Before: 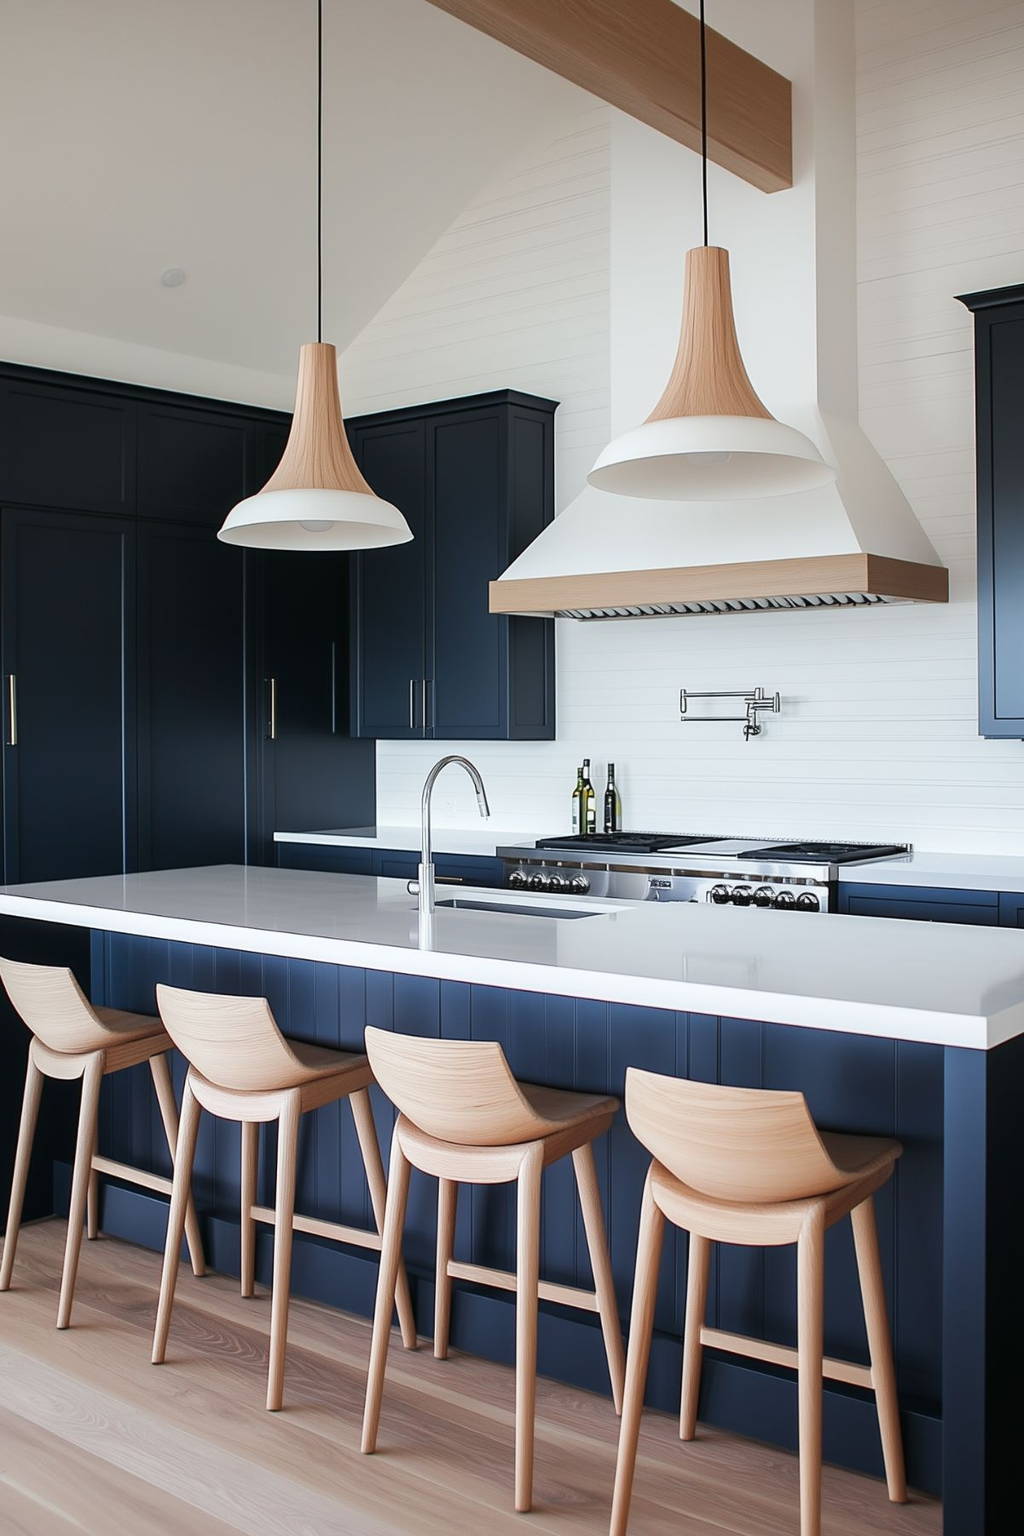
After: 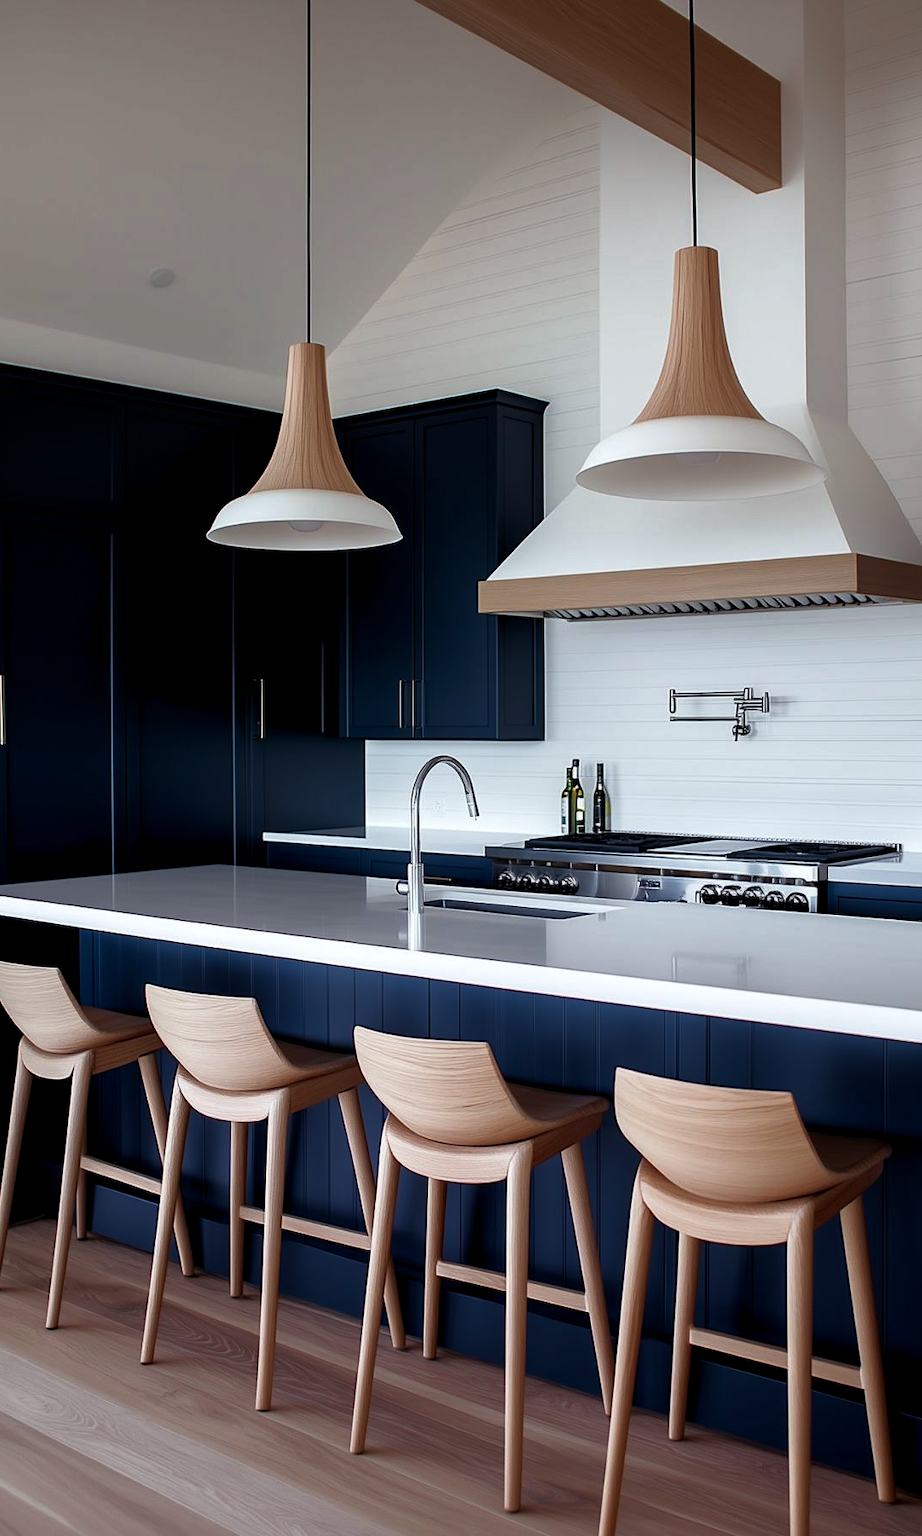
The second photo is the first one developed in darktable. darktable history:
exposure: black level correction 0.011, compensate highlight preservation false
rgb curve: curves: ch0 [(0, 0) (0.415, 0.237) (1, 1)]
velvia: on, module defaults
color balance: gamma [0.9, 0.988, 0.975, 1.025], gain [1.05, 1, 1, 1]
crop and rotate: left 1.088%, right 8.807%
